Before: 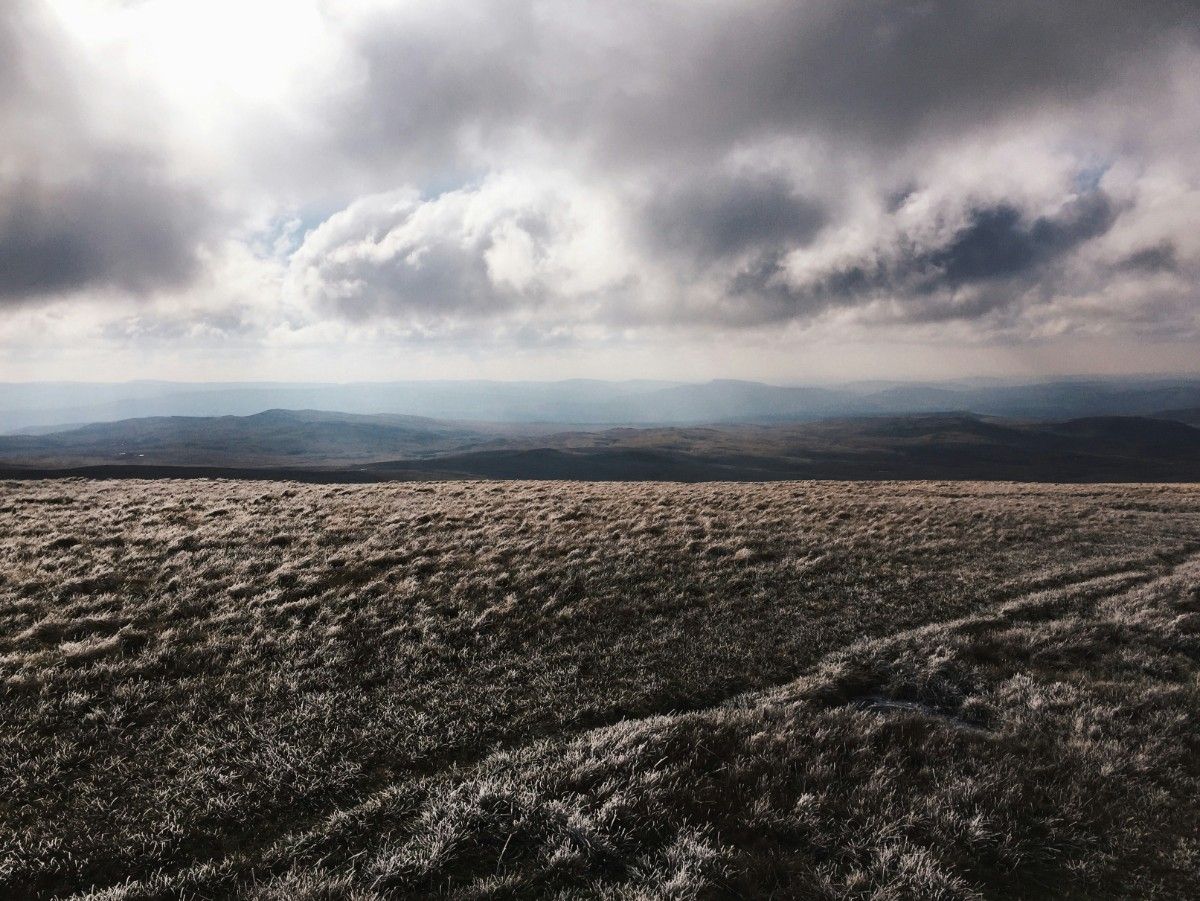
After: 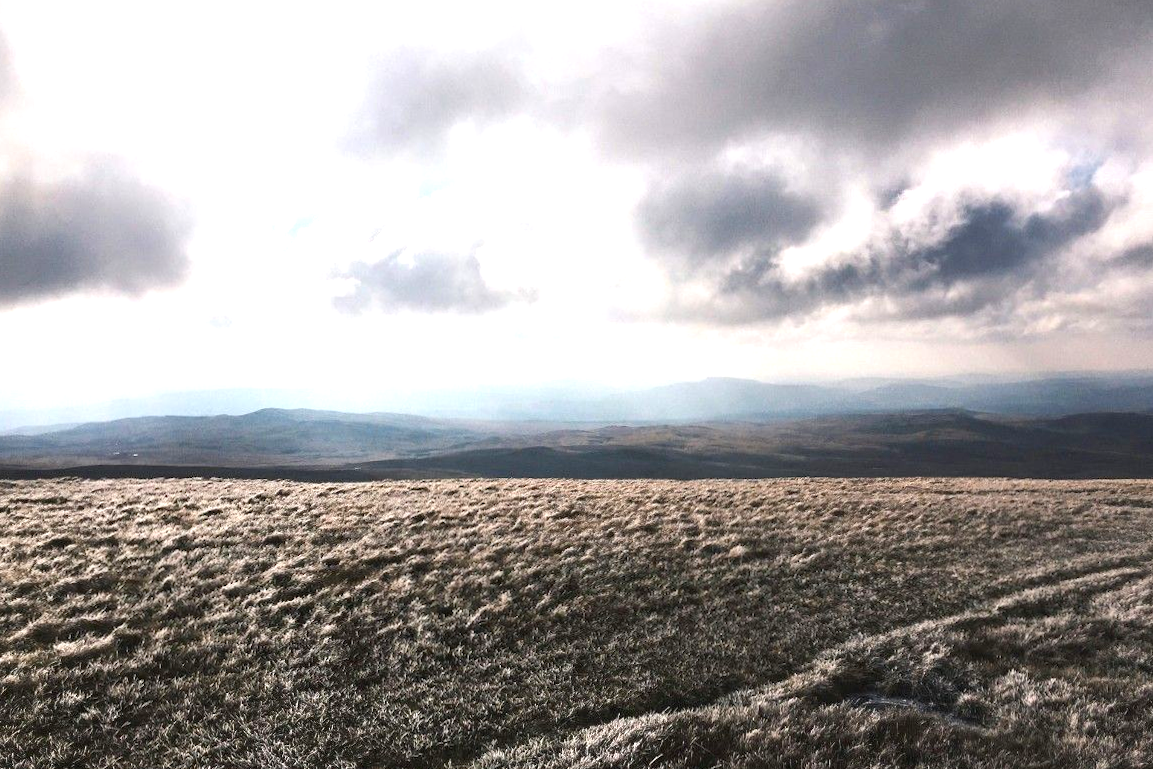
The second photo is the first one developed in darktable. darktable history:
crop and rotate: angle 0.2°, left 0.275%, right 3.127%, bottom 14.18%
exposure: exposure 1 EV, compensate highlight preservation false
